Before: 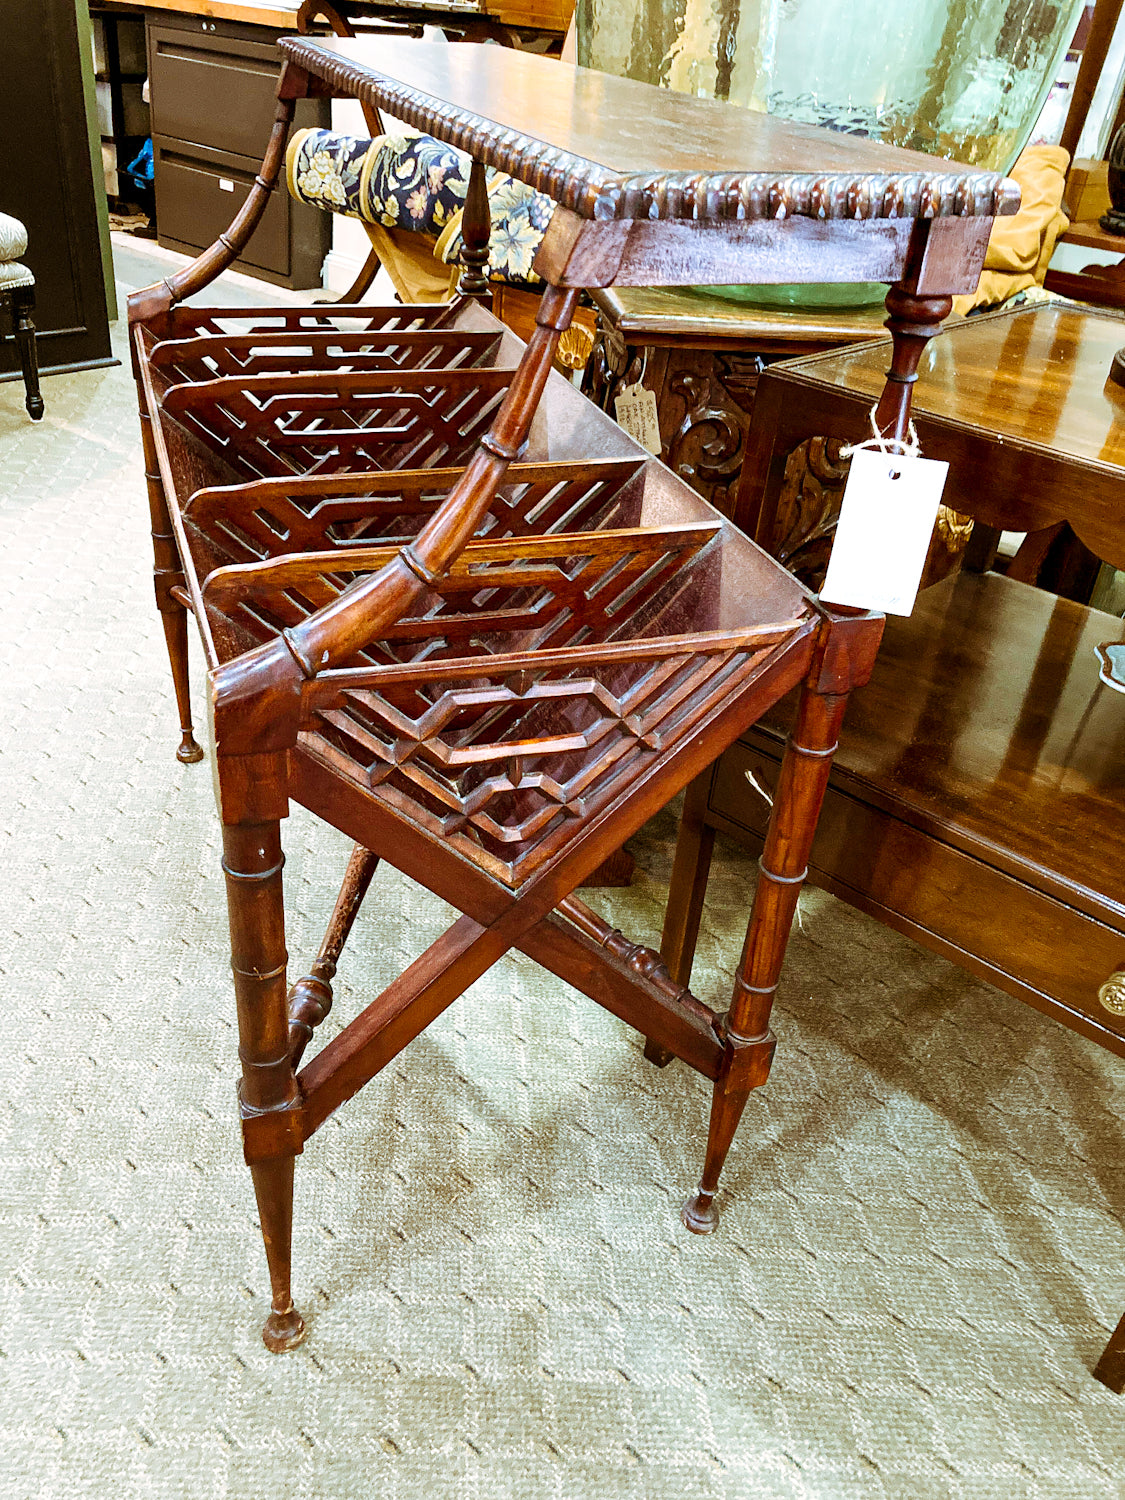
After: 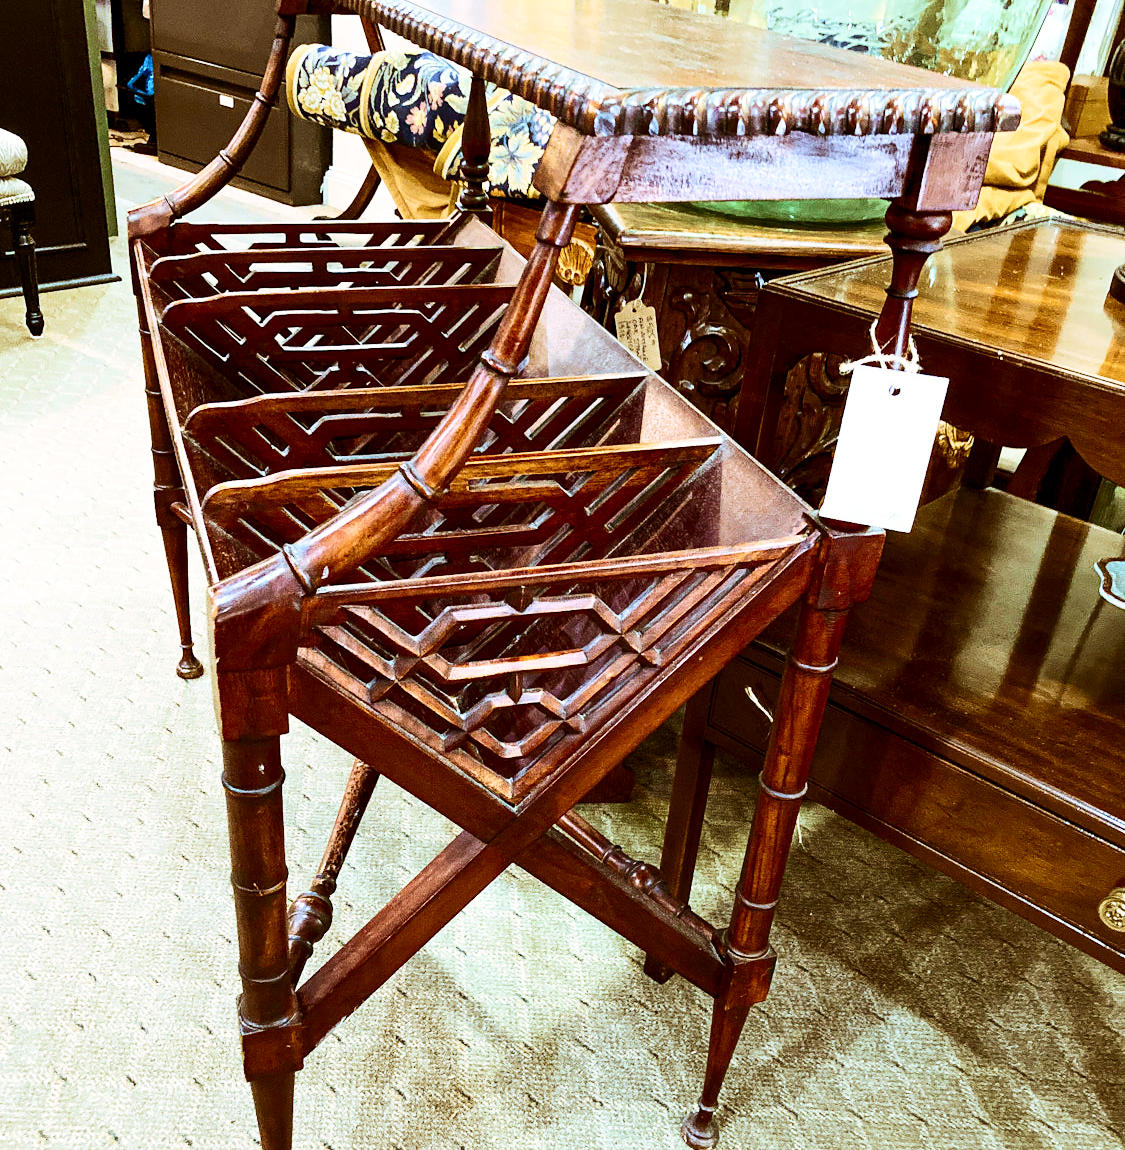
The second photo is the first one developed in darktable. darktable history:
contrast brightness saturation: contrast 0.28
crop: top 5.667%, bottom 17.637%
velvia: on, module defaults
